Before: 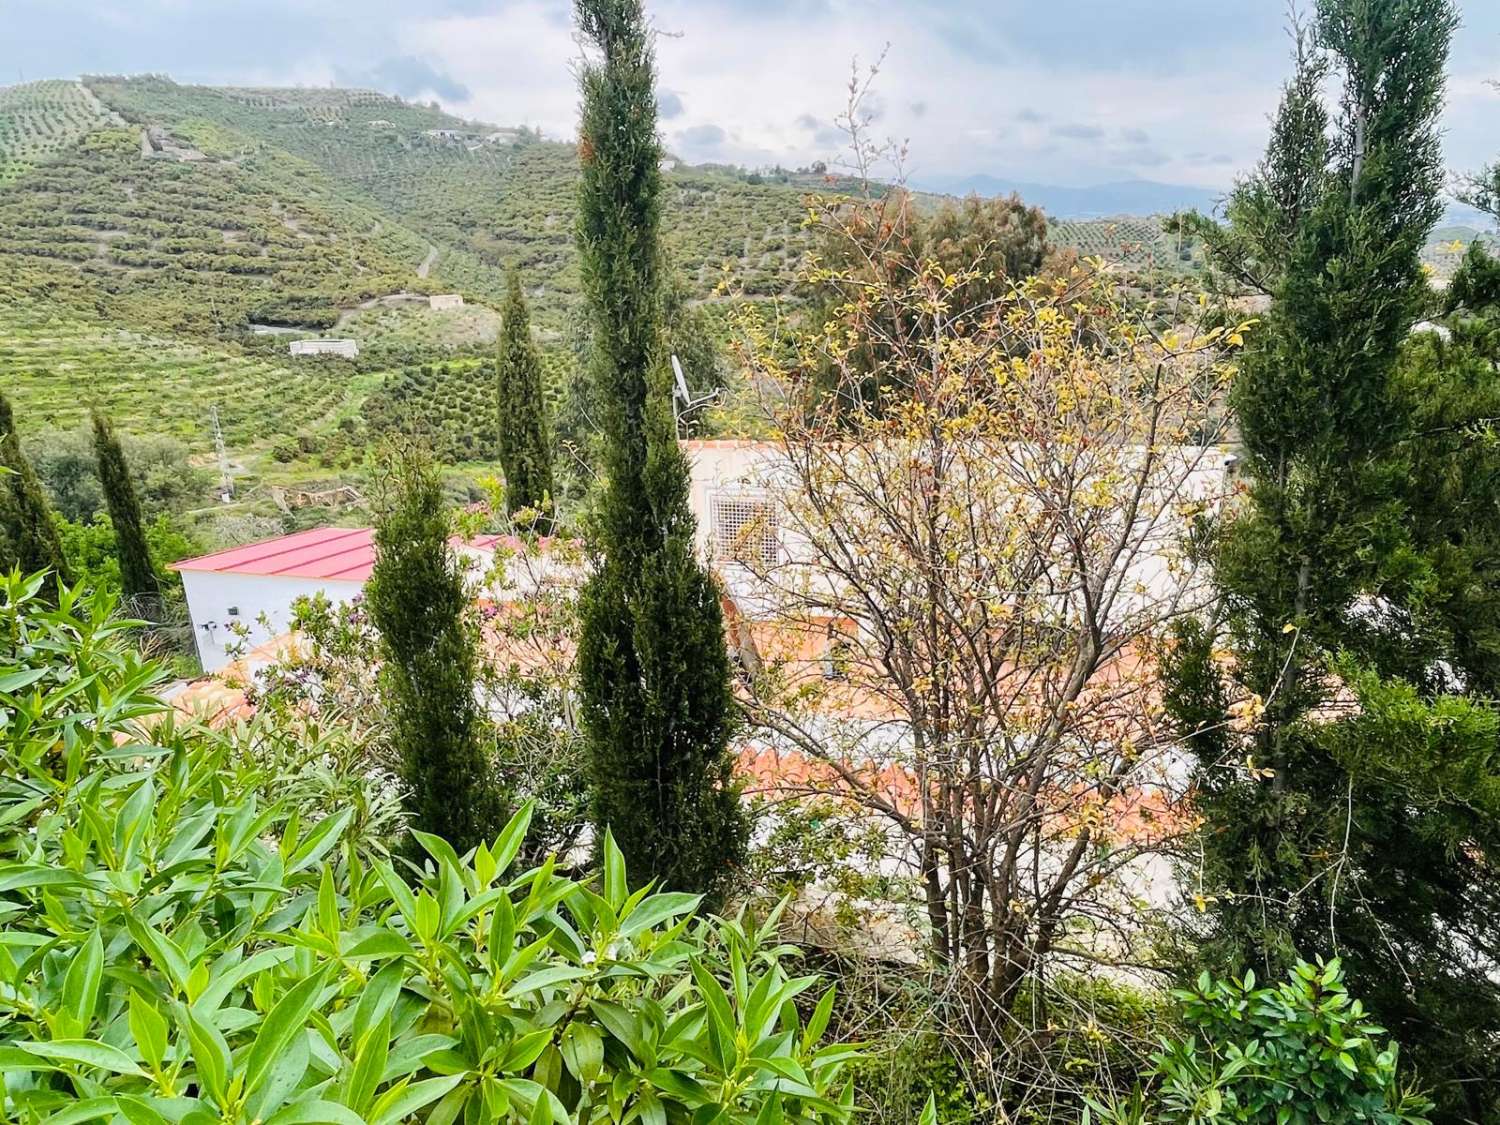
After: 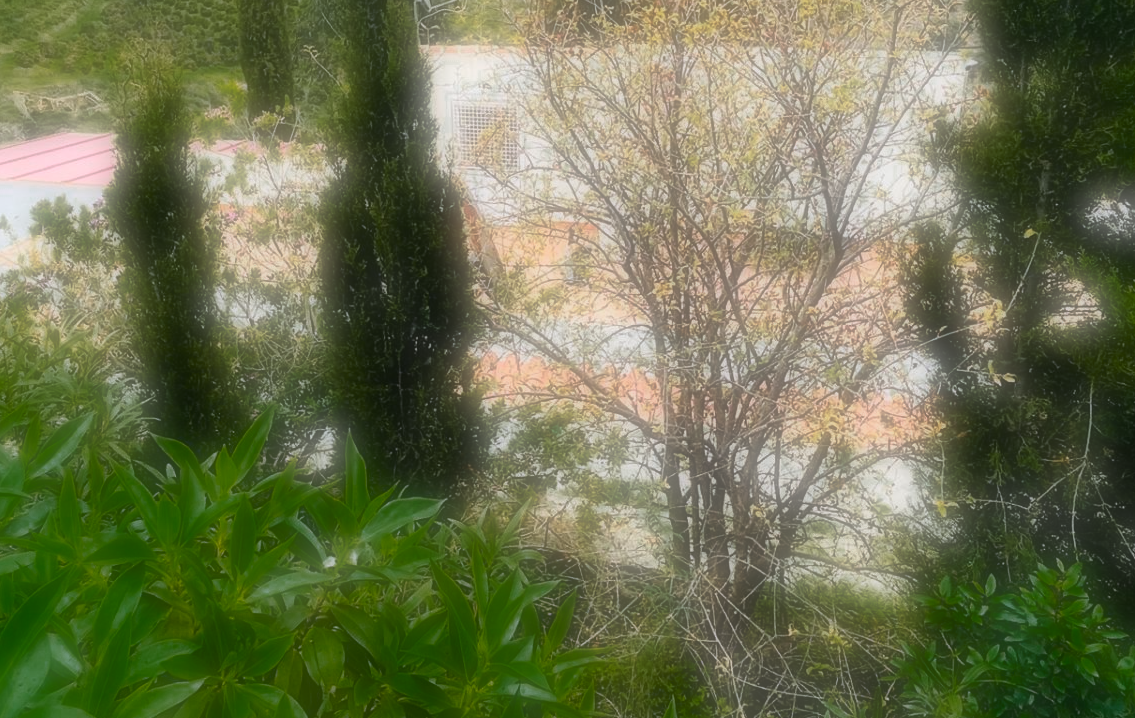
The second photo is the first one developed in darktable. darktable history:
rgb levels: preserve colors max RGB
white balance: red 0.978, blue 0.999
color zones: curves: ch0 [(0.25, 0.5) (0.347, 0.092) (0.75, 0.5)]; ch1 [(0.25, 0.5) (0.33, 0.51) (0.75, 0.5)]
soften: on, module defaults
crop and rotate: left 17.299%, top 35.115%, right 7.015%, bottom 1.024%
